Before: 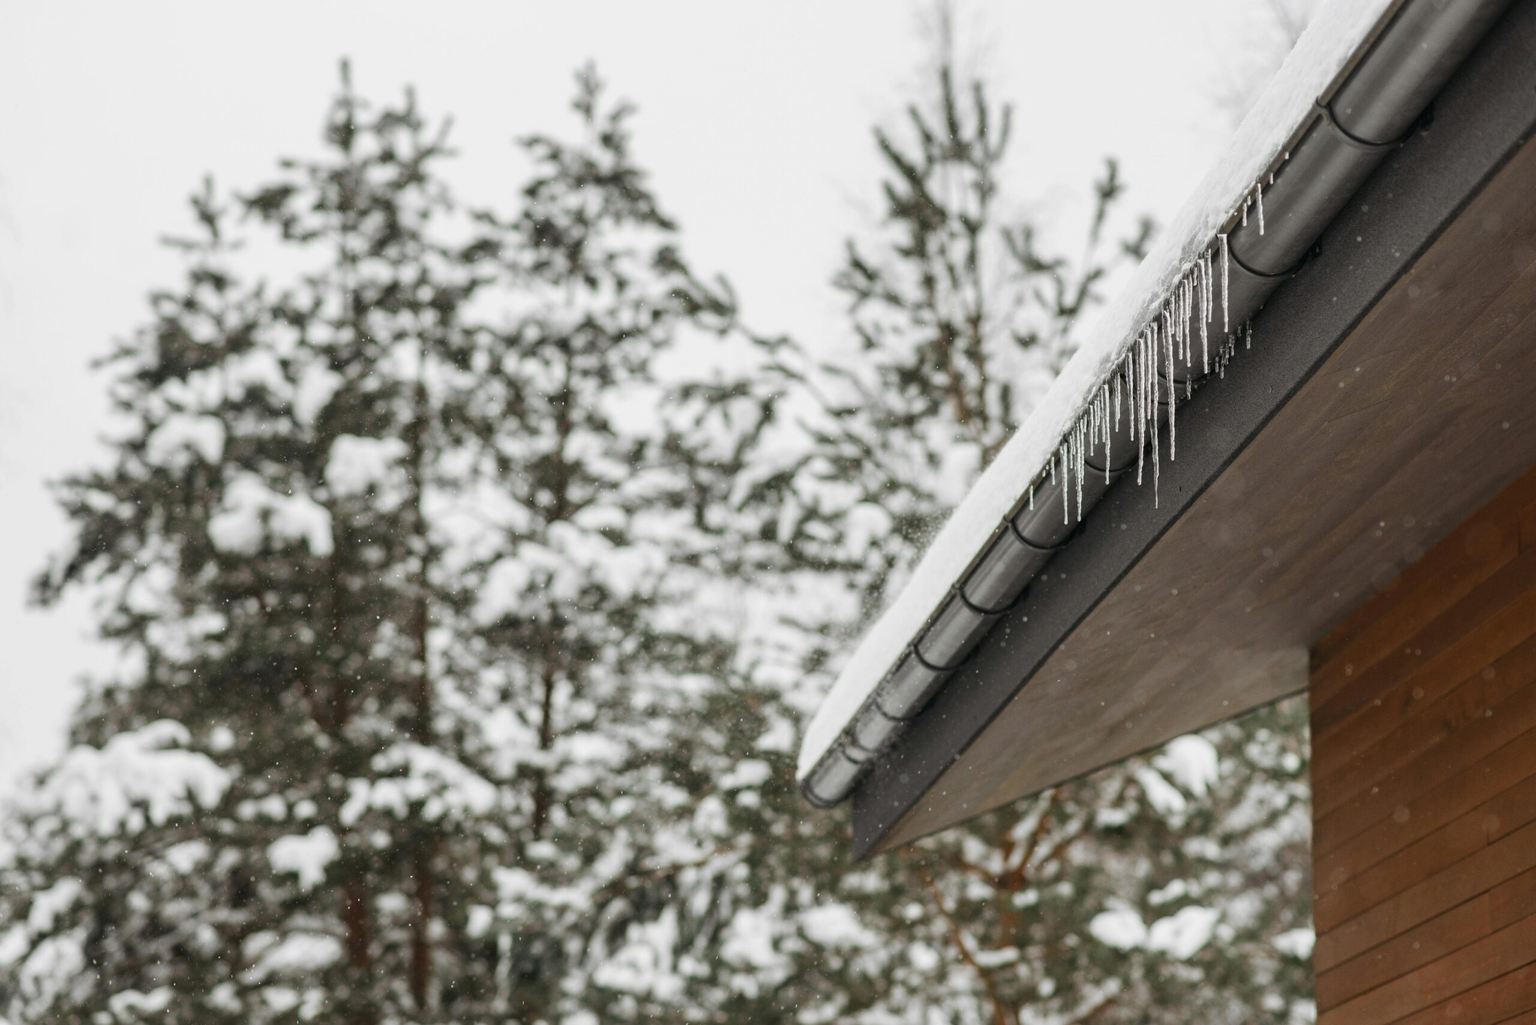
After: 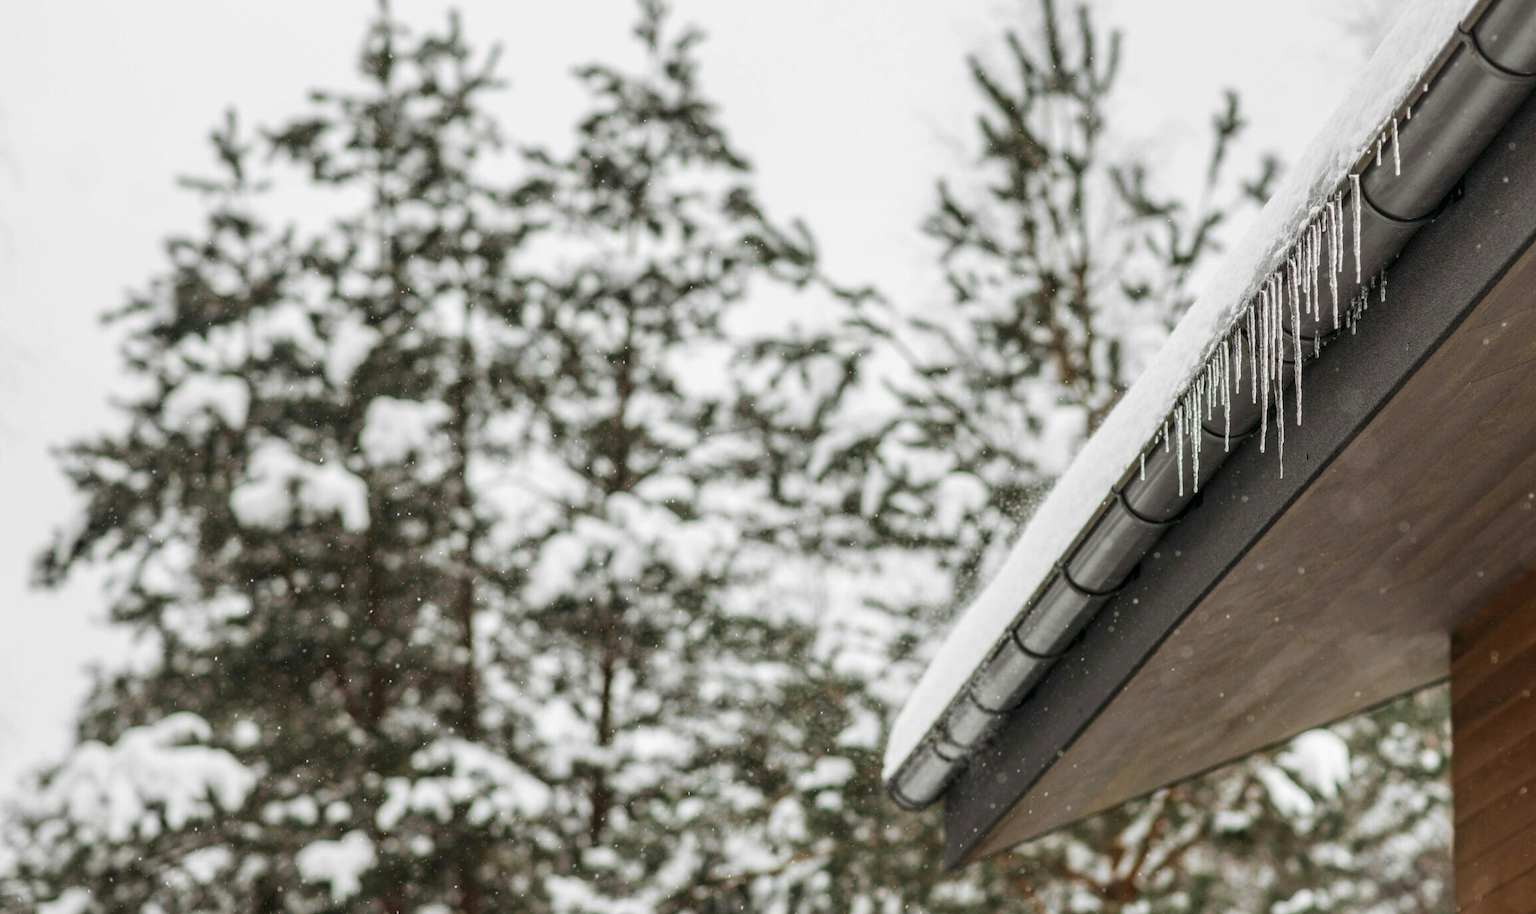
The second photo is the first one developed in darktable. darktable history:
contrast brightness saturation: saturation -0.1
local contrast: on, module defaults
crop: top 7.49%, right 9.717%, bottom 11.943%
velvia: on, module defaults
